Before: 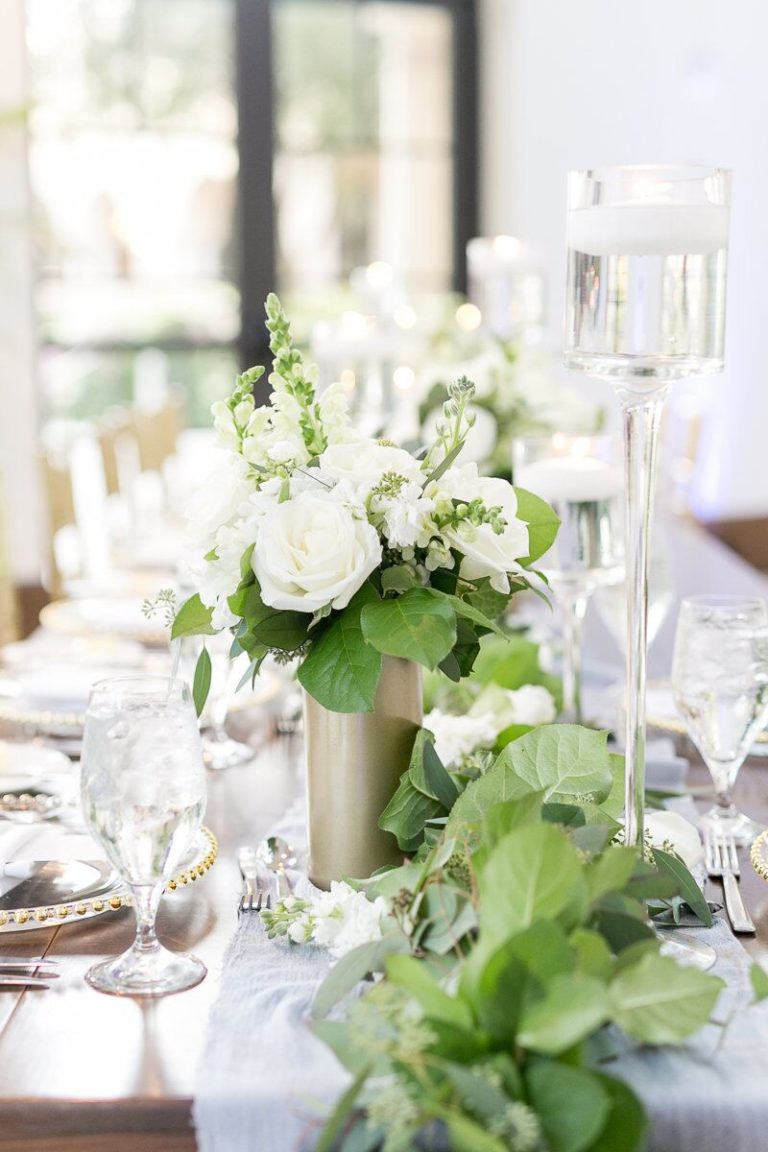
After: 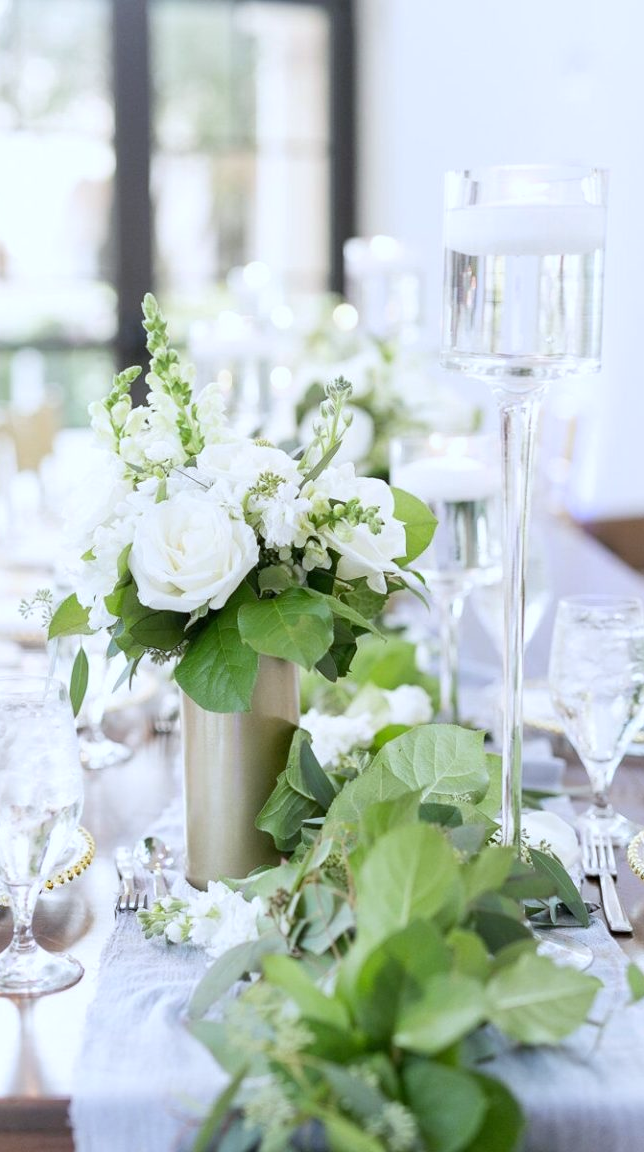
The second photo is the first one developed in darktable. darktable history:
white balance: red 0.954, blue 1.079
crop: left 16.145%
